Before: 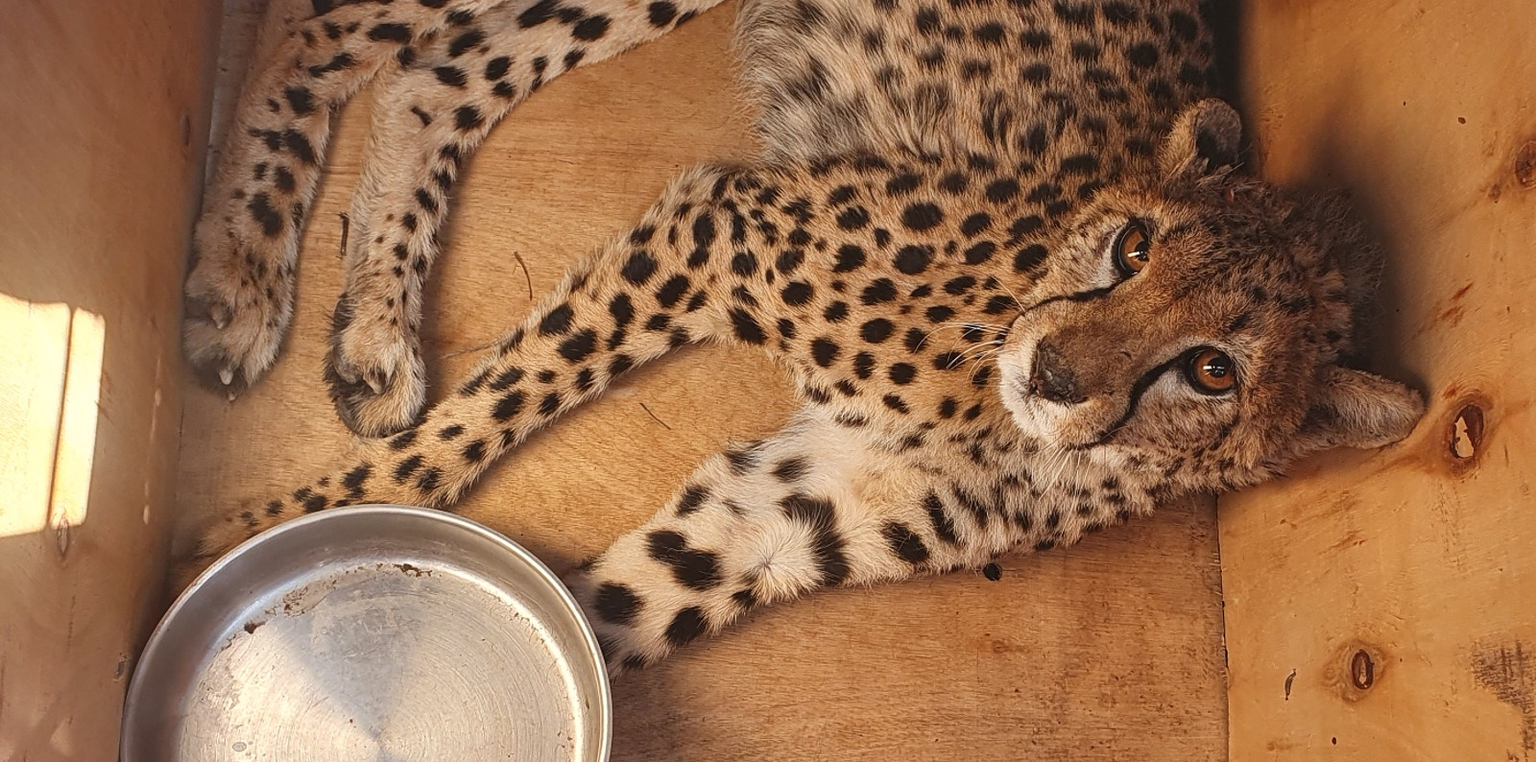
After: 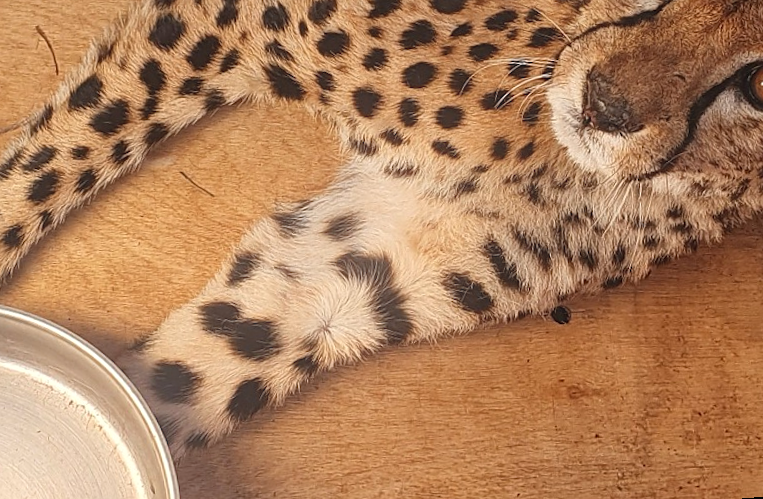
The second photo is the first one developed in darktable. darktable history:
crop and rotate: left 29.237%, top 31.152%, right 19.807%
bloom: on, module defaults
rotate and perspective: rotation -5°, crop left 0.05, crop right 0.952, crop top 0.11, crop bottom 0.89
sharpen: amount 0.2
